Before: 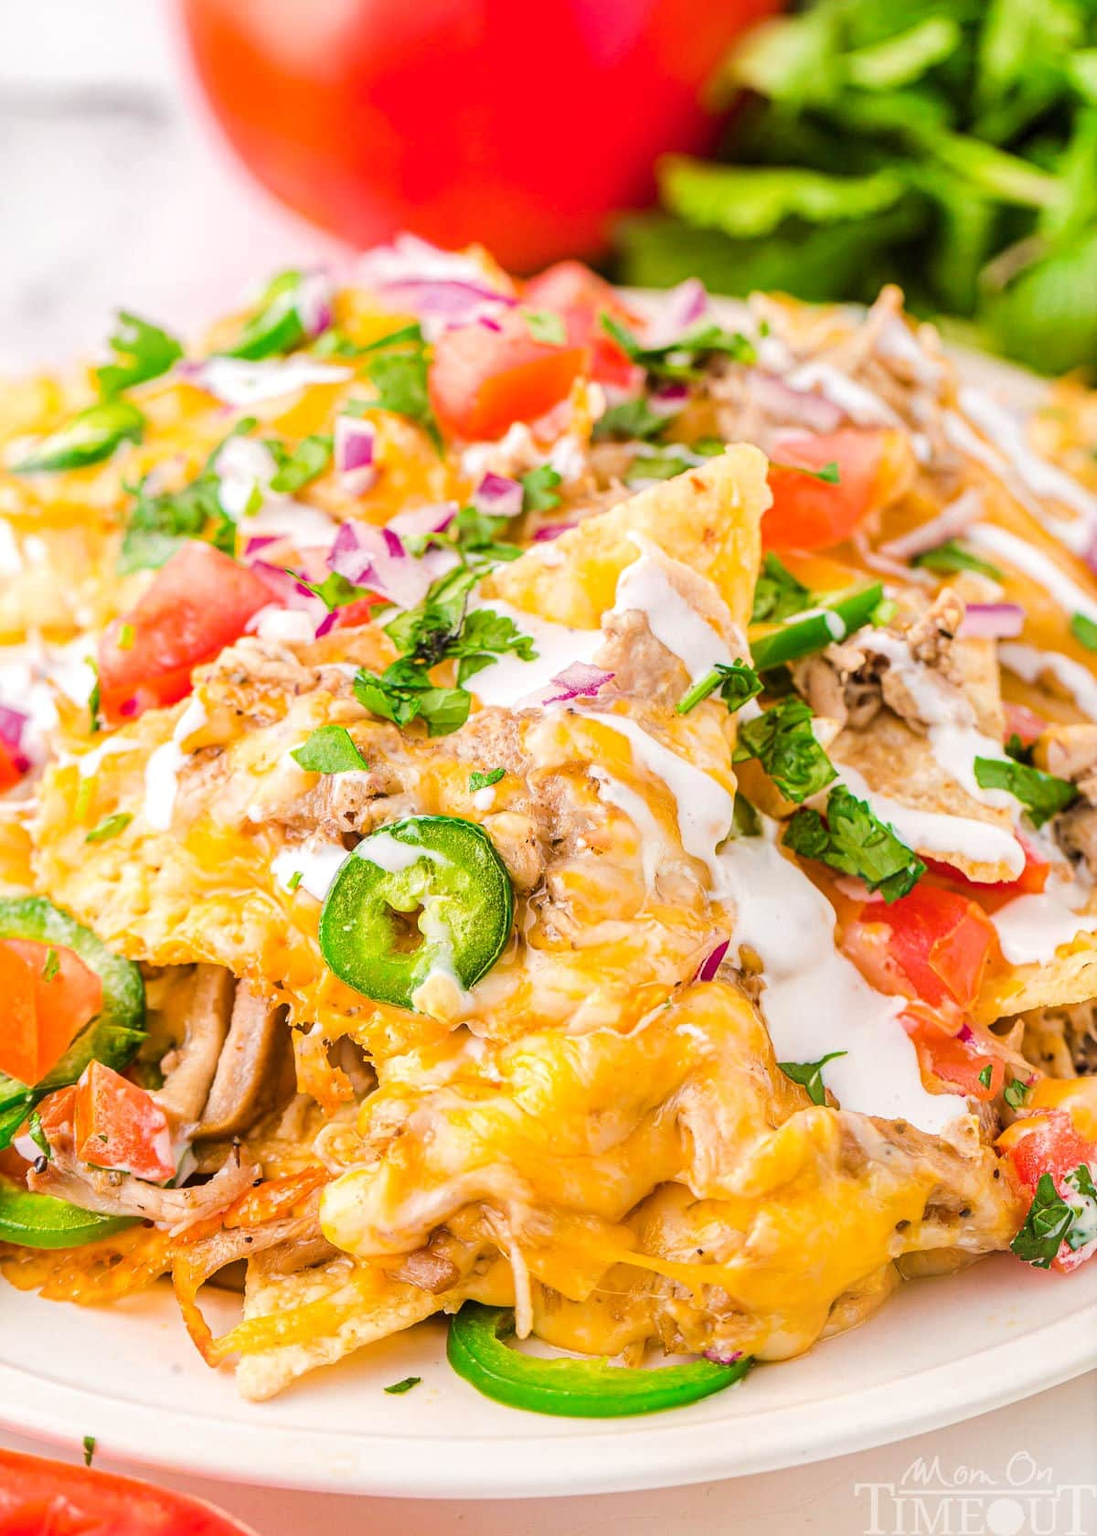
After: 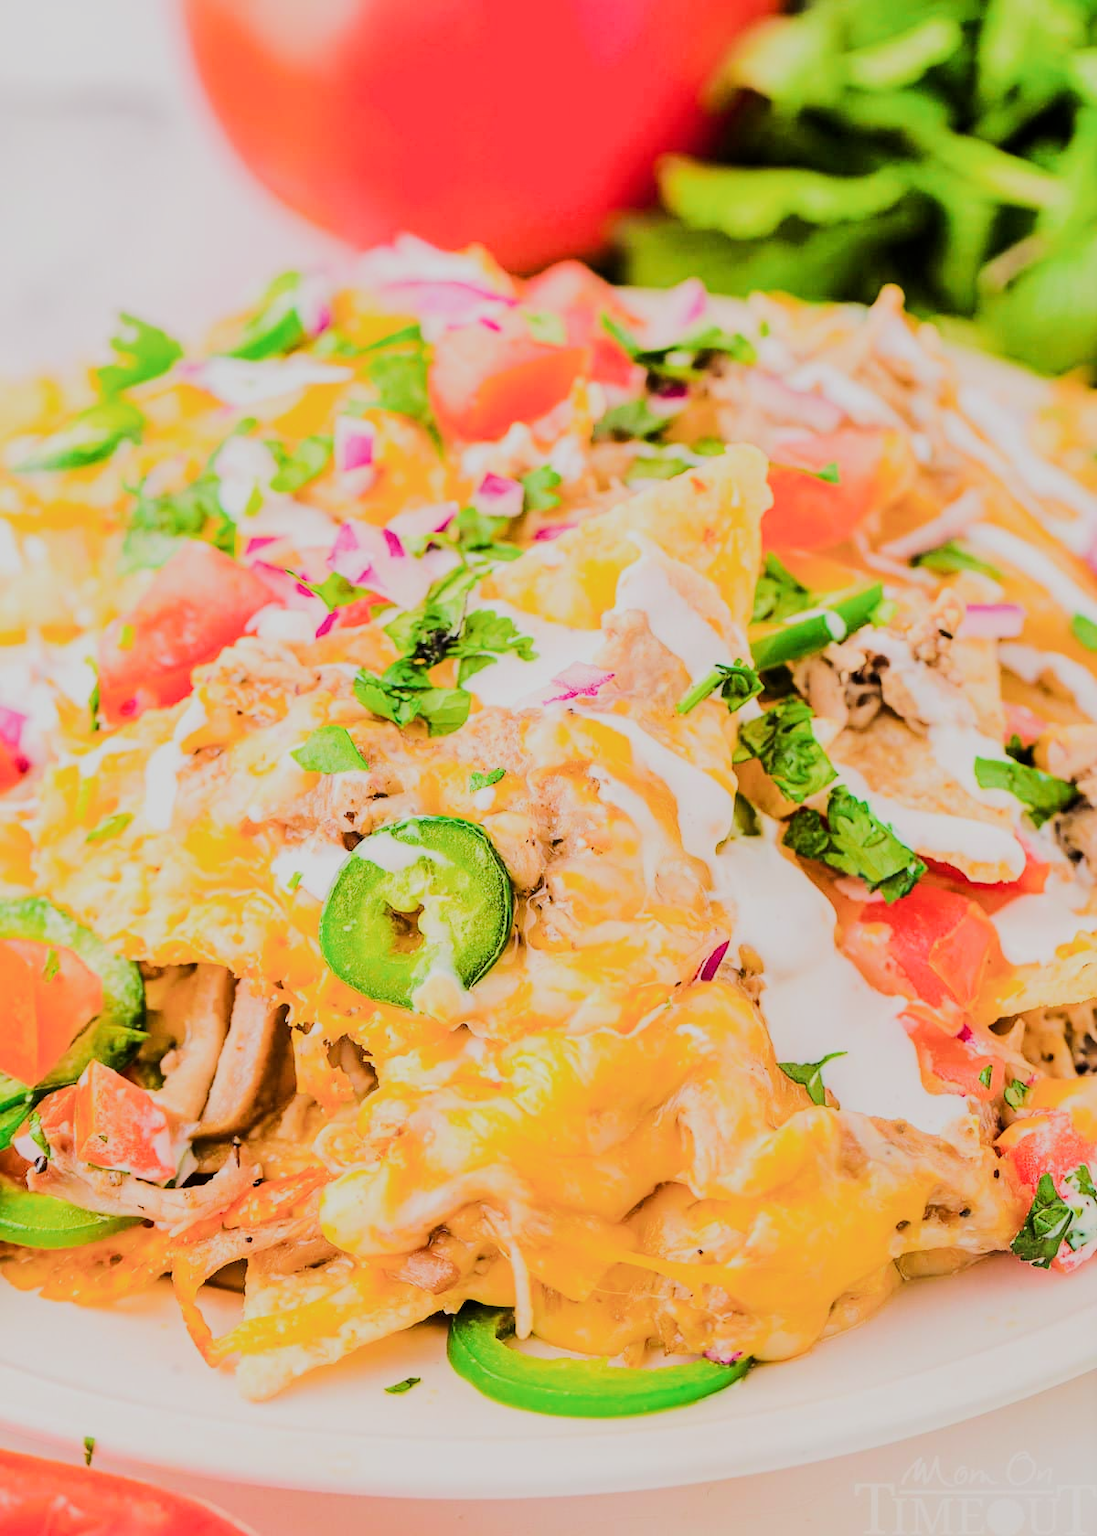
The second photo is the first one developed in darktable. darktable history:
rgb curve: curves: ch0 [(0, 0) (0.284, 0.292) (0.505, 0.644) (1, 1)], compensate middle gray true
filmic rgb: black relative exposure -7.65 EV, white relative exposure 4.56 EV, hardness 3.61
